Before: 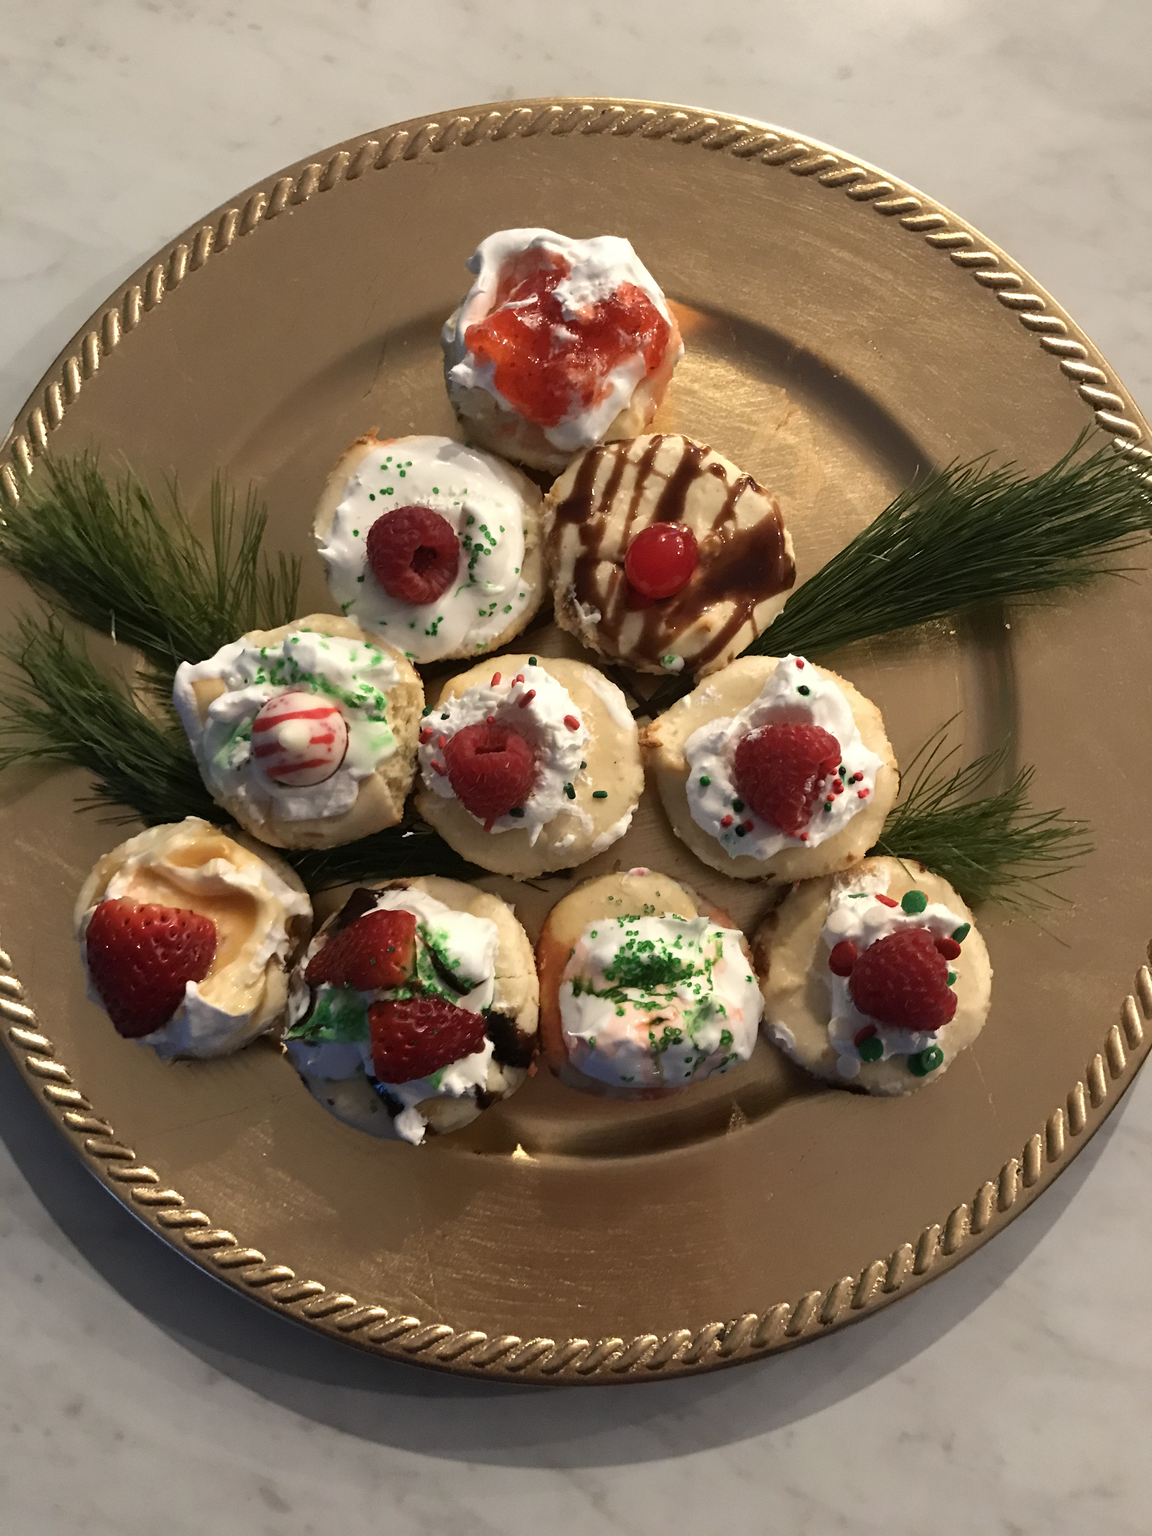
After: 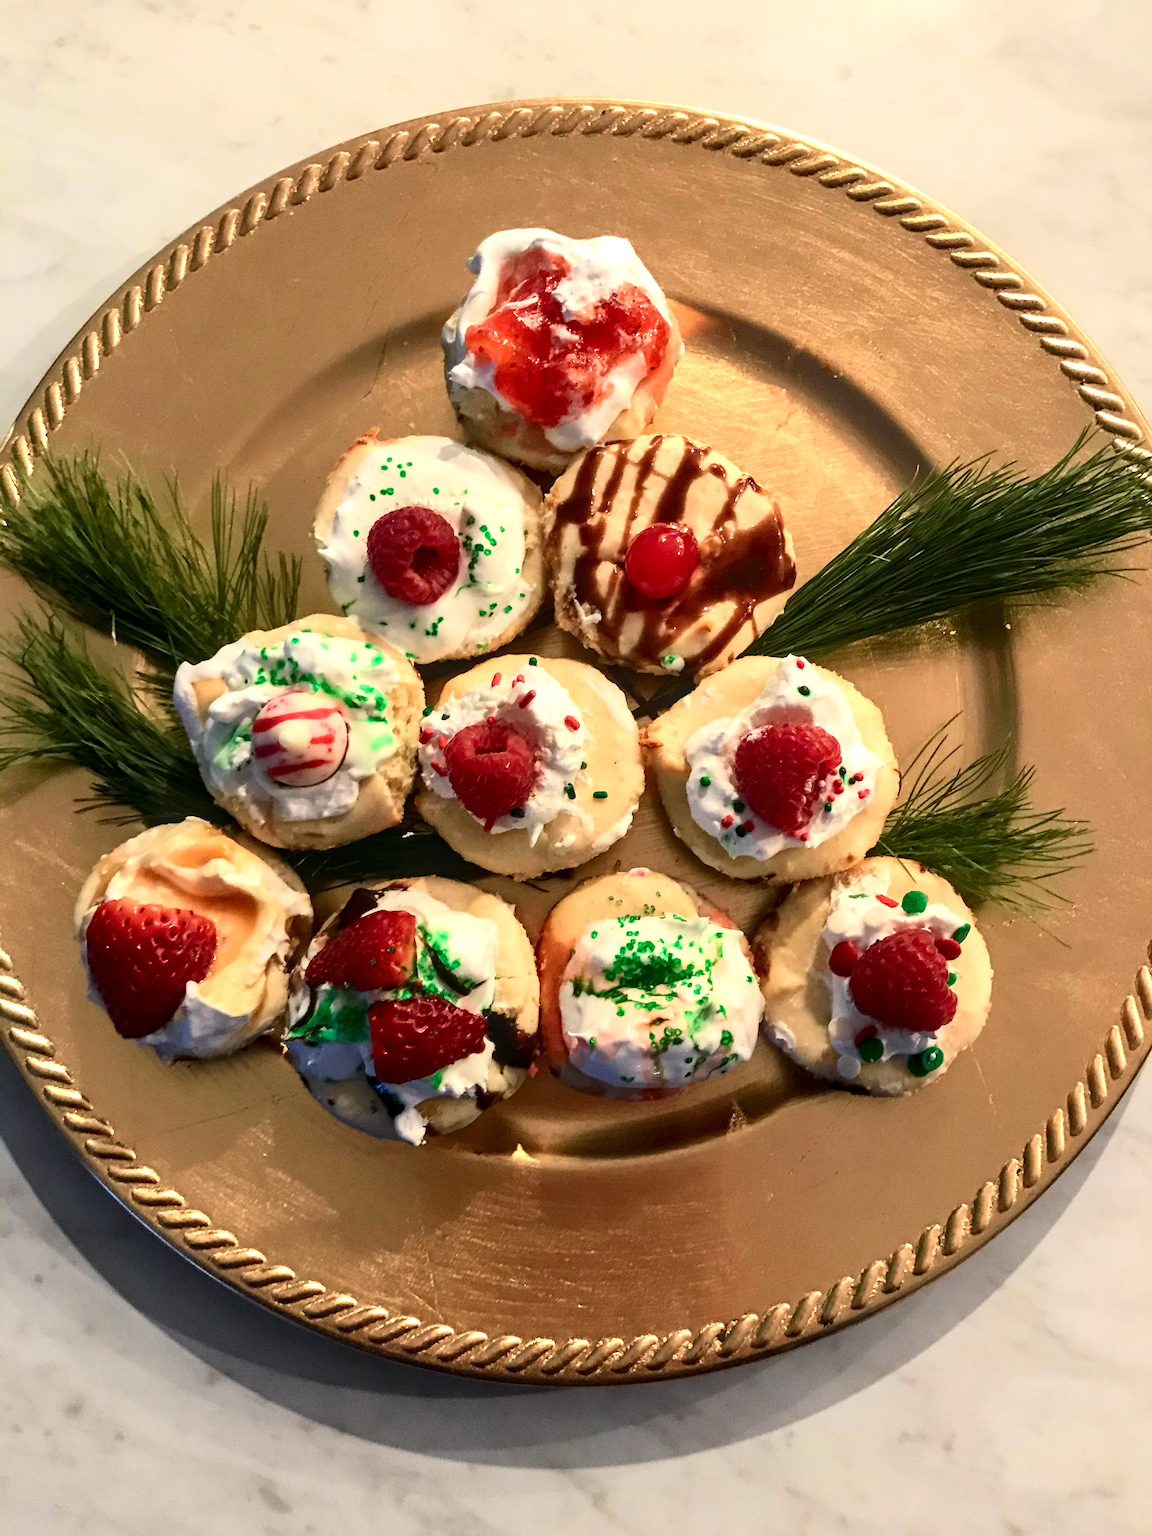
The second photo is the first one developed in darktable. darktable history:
tone curve: curves: ch0 [(0, 0) (0.051, 0.021) (0.11, 0.069) (0.249, 0.235) (0.452, 0.526) (0.596, 0.713) (0.703, 0.83) (0.851, 0.938) (1, 1)]; ch1 [(0, 0) (0.1, 0.038) (0.318, 0.221) (0.413, 0.325) (0.443, 0.412) (0.483, 0.474) (0.503, 0.501) (0.516, 0.517) (0.548, 0.568) (0.569, 0.599) (0.594, 0.634) (0.666, 0.701) (1, 1)]; ch2 [(0, 0) (0.453, 0.435) (0.479, 0.476) (0.504, 0.5) (0.529, 0.537) (0.556, 0.583) (0.584, 0.618) (0.824, 0.815) (1, 1)], color space Lab, independent channels, preserve colors none
exposure: exposure 0.3 EV, compensate highlight preservation false
local contrast: on, module defaults
